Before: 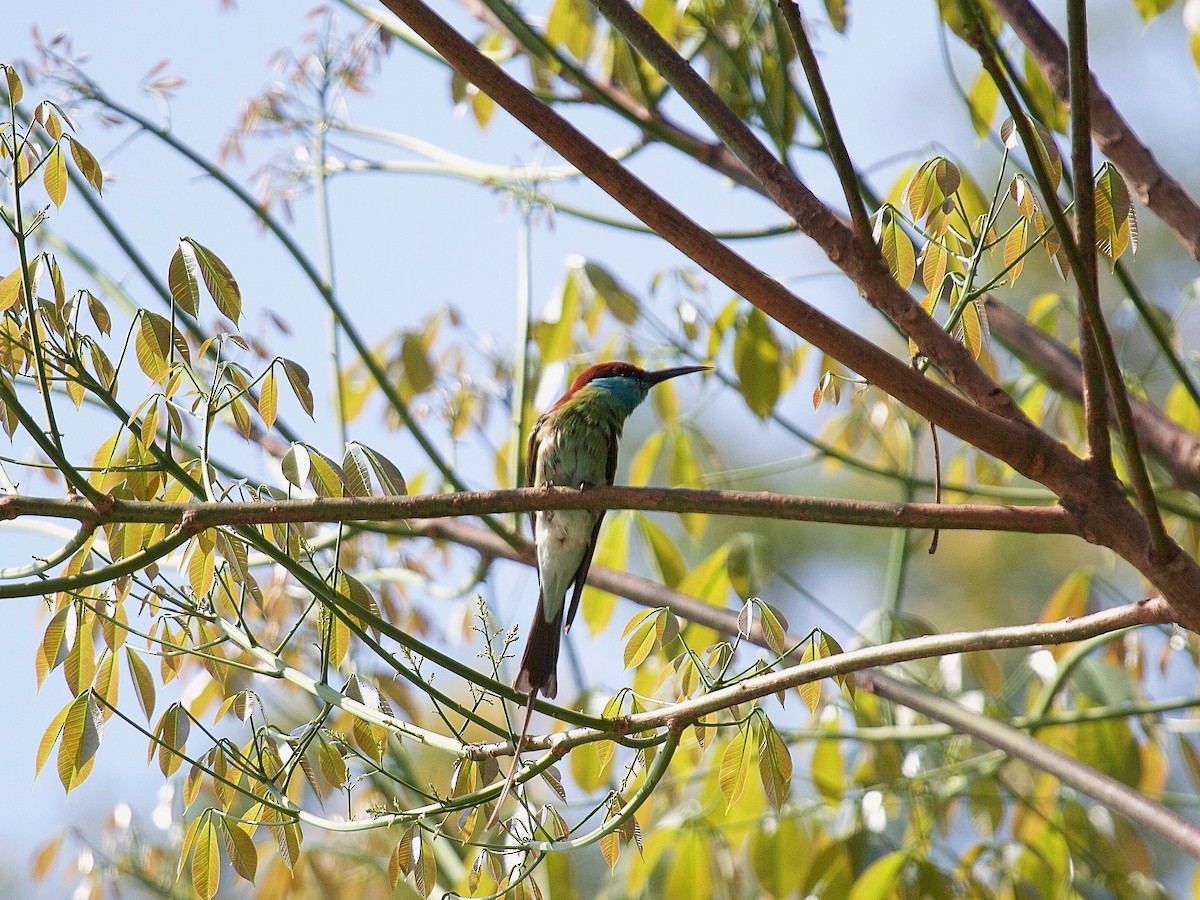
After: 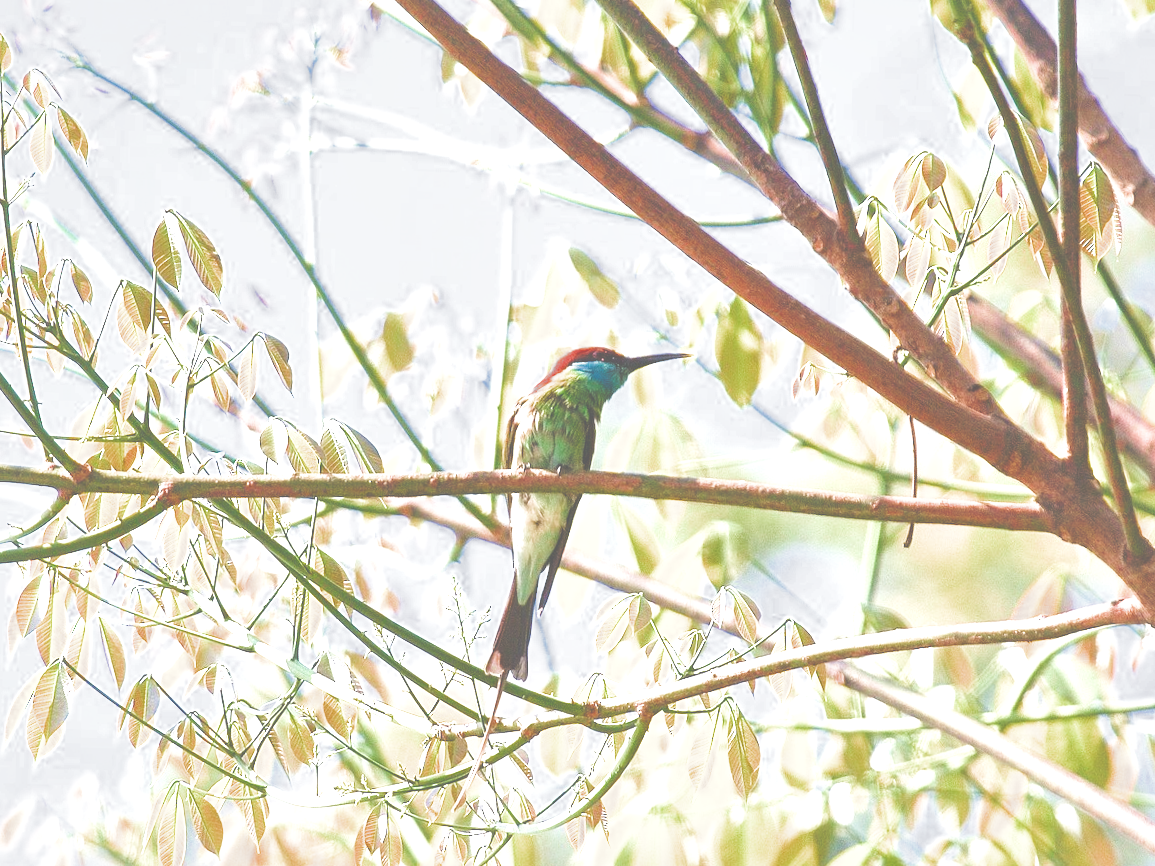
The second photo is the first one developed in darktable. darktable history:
rgb curve: curves: ch0 [(0, 0.186) (0.314, 0.284) (0.775, 0.708) (1, 1)], compensate middle gray true, preserve colors none
local contrast: mode bilateral grid, contrast 20, coarseness 100, detail 150%, midtone range 0.2
filmic rgb: middle gray luminance 4.29%, black relative exposure -13 EV, white relative exposure 5 EV, threshold 6 EV, target black luminance 0%, hardness 5.19, latitude 59.69%, contrast 0.767, highlights saturation mix 5%, shadows ↔ highlights balance 25.95%, add noise in highlights 0, color science v3 (2019), use custom middle-gray values true, iterations of high-quality reconstruction 0, contrast in highlights soft, enable highlight reconstruction true
exposure: black level correction 0, exposure 1.2 EV, compensate exposure bias true, compensate highlight preservation false
crop and rotate: angle -1.69°
